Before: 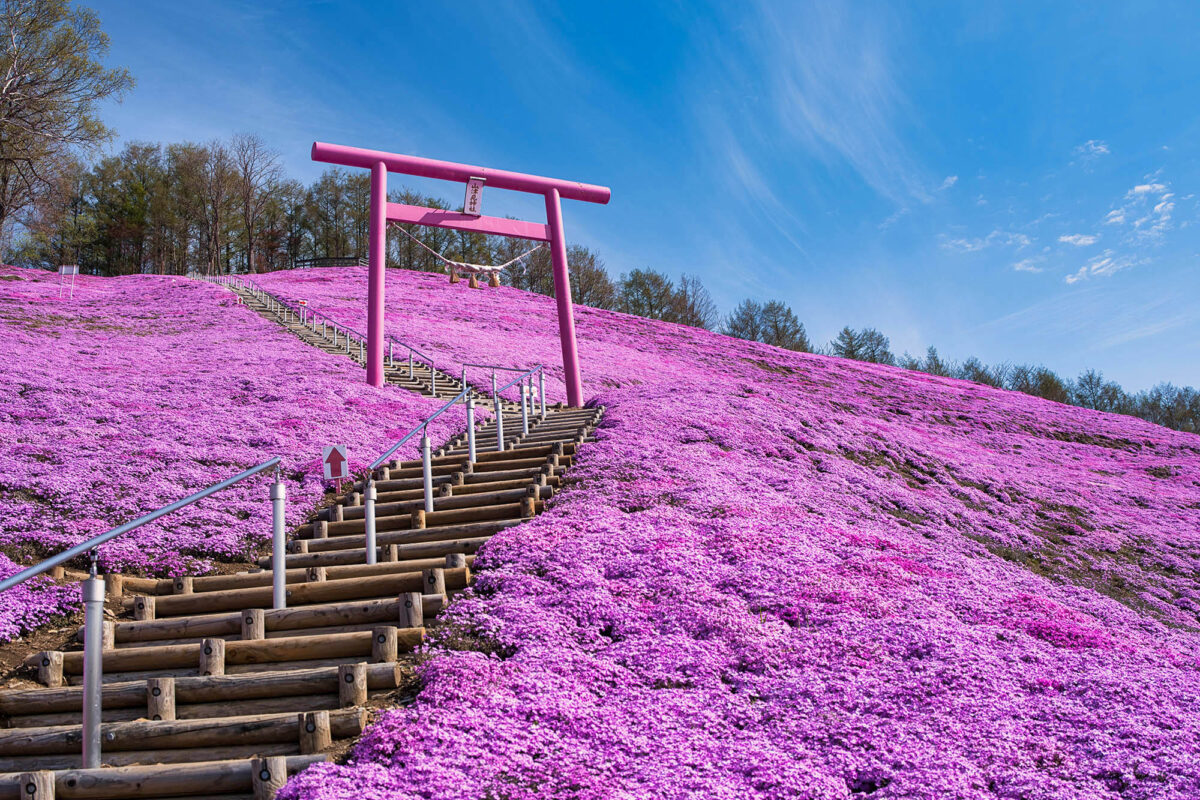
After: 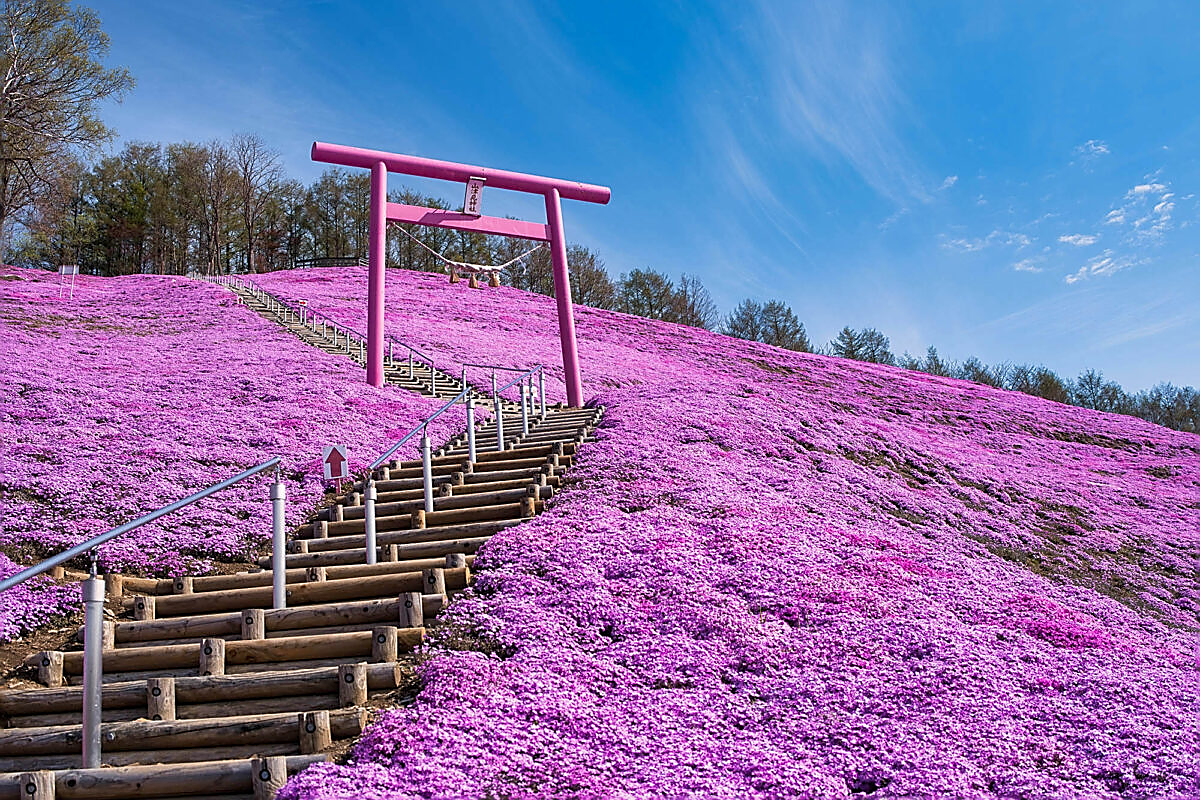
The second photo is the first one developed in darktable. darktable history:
sharpen: radius 1.352, amount 1.247, threshold 0.824
